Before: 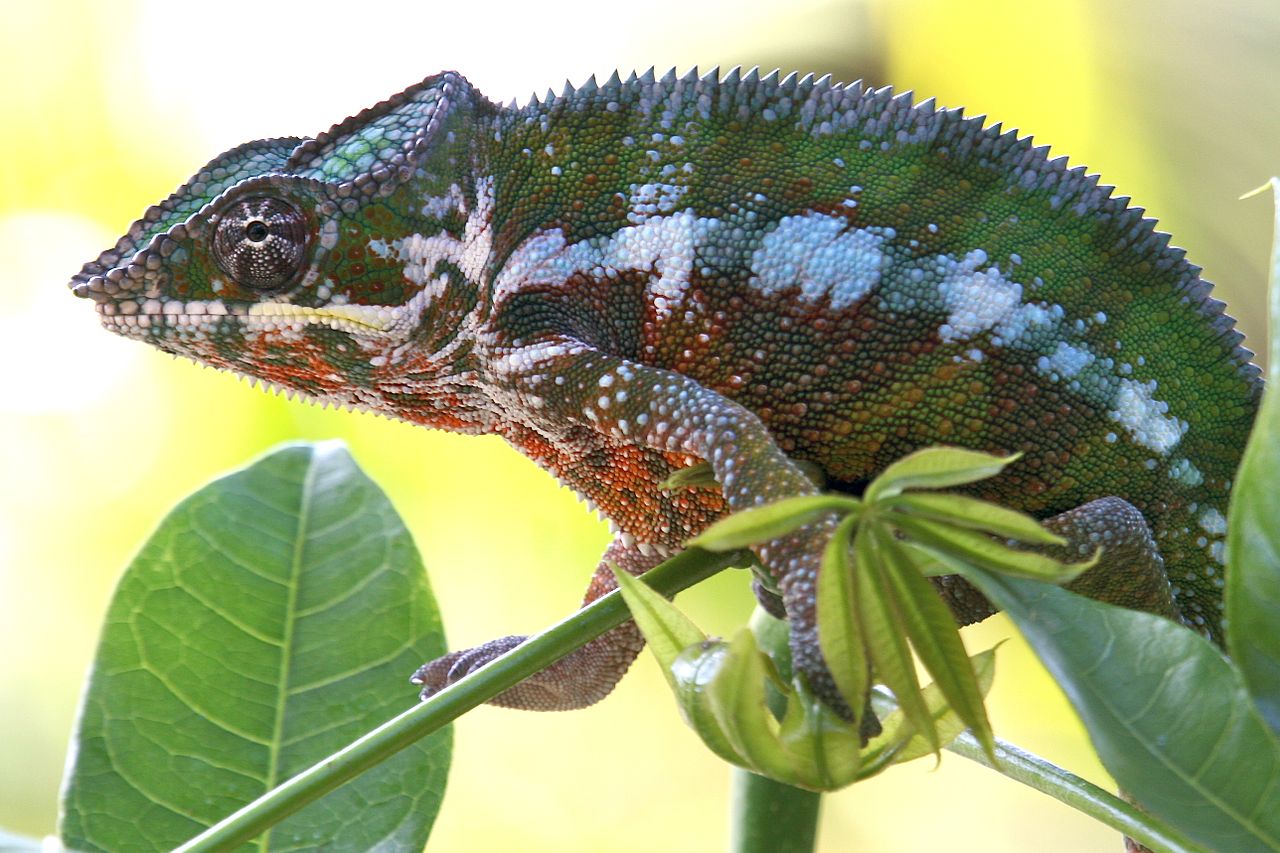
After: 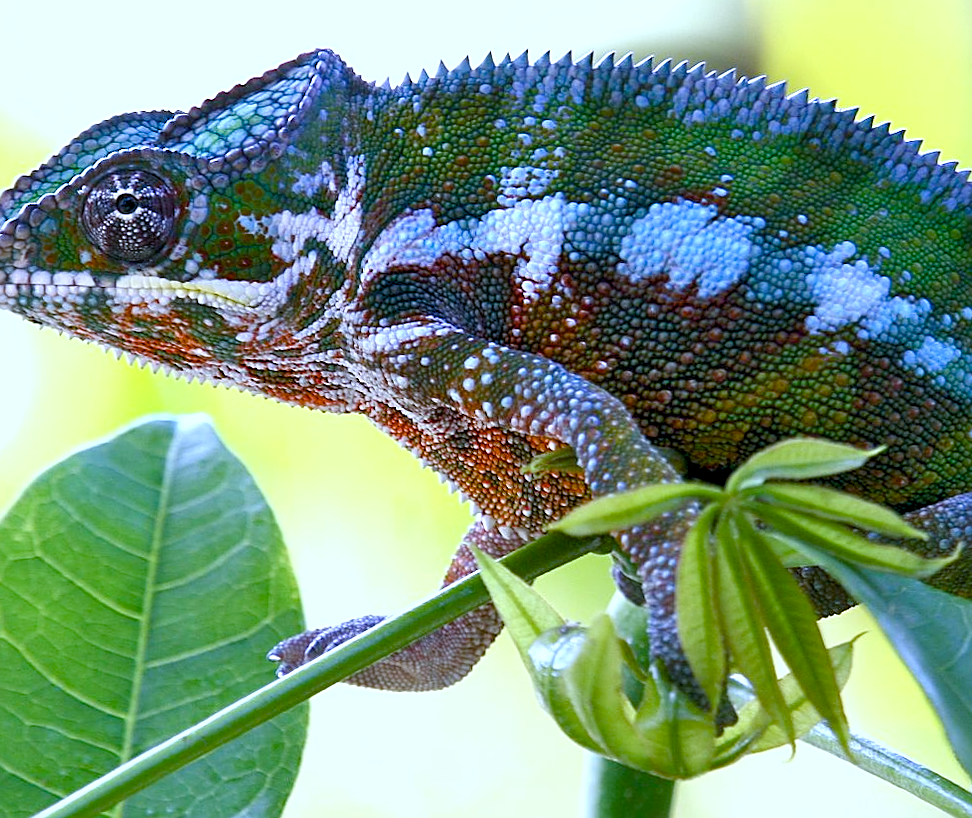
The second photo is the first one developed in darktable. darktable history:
exposure: black level correction 0.002, exposure 0.15 EV, compensate highlight preservation false
crop: left 9.88%, right 12.664%
white balance: red 0.871, blue 1.249
color balance rgb: perceptual saturation grading › global saturation 20%, perceptual saturation grading › highlights -25%, perceptual saturation grading › shadows 50%
rotate and perspective: rotation 1.57°, crop left 0.018, crop right 0.982, crop top 0.039, crop bottom 0.961
sharpen: on, module defaults
